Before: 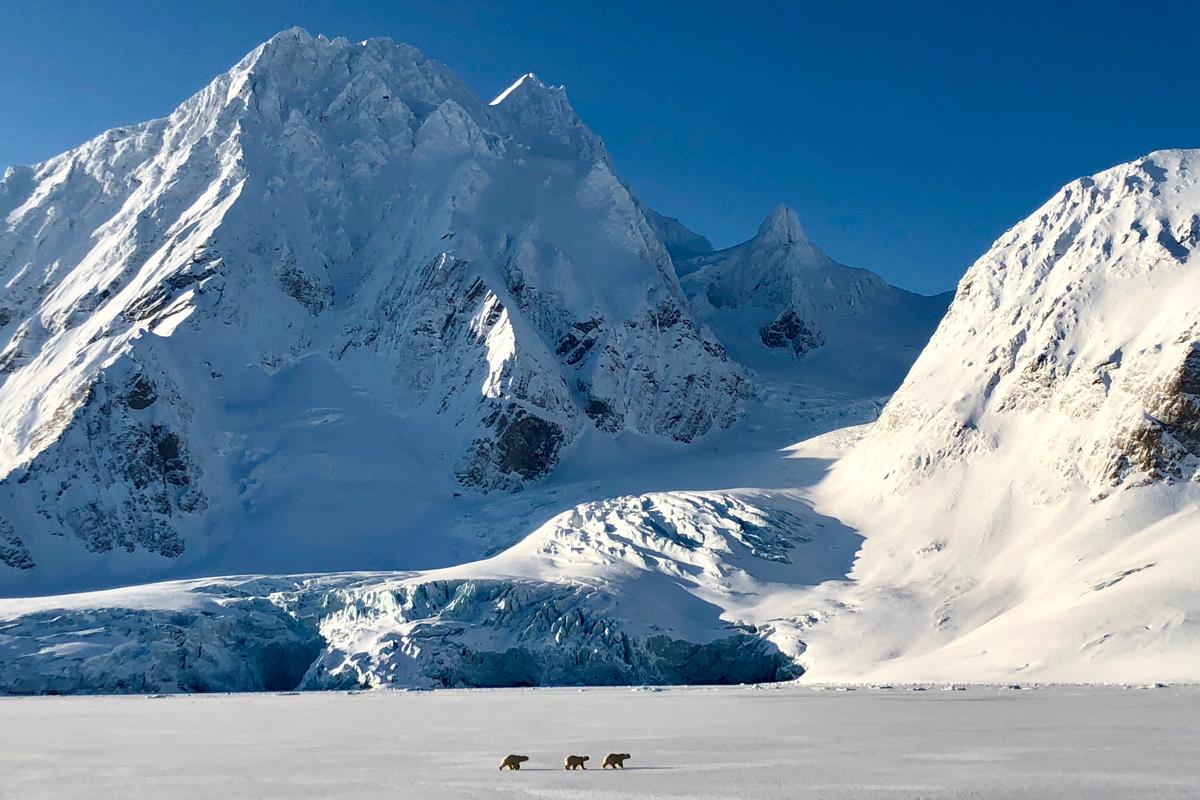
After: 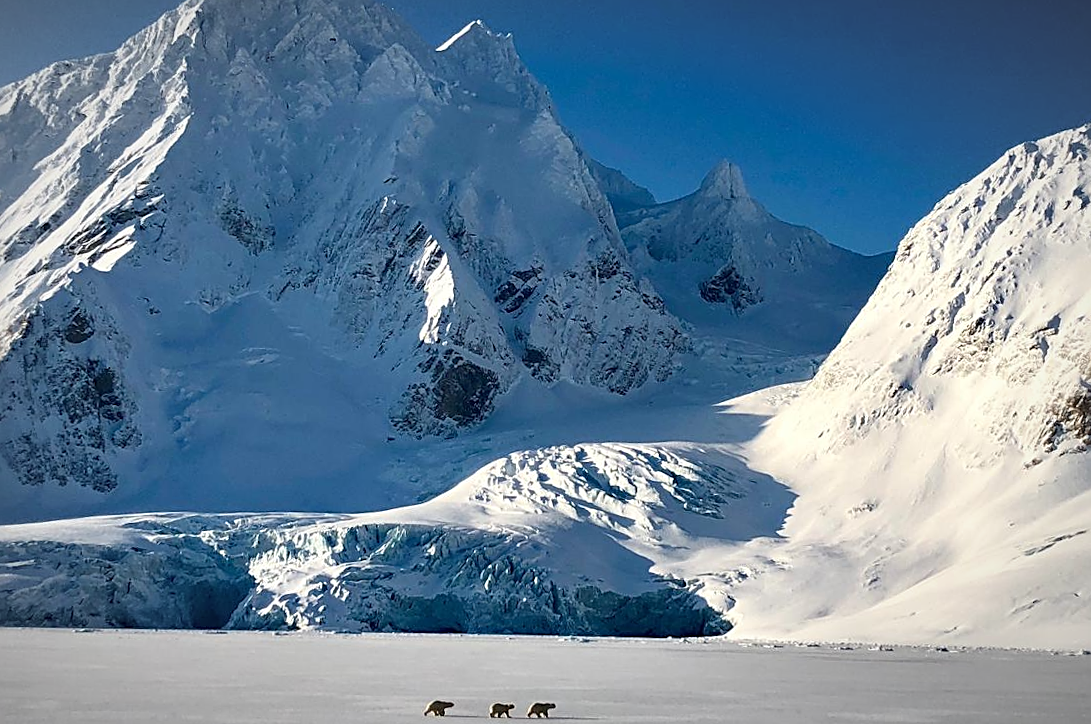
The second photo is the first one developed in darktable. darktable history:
sharpen: on, module defaults
crop and rotate: angle -1.89°, left 3.141%, top 4.307%, right 1.478%, bottom 0.695%
vignetting: fall-off radius 69.88%, automatic ratio true
